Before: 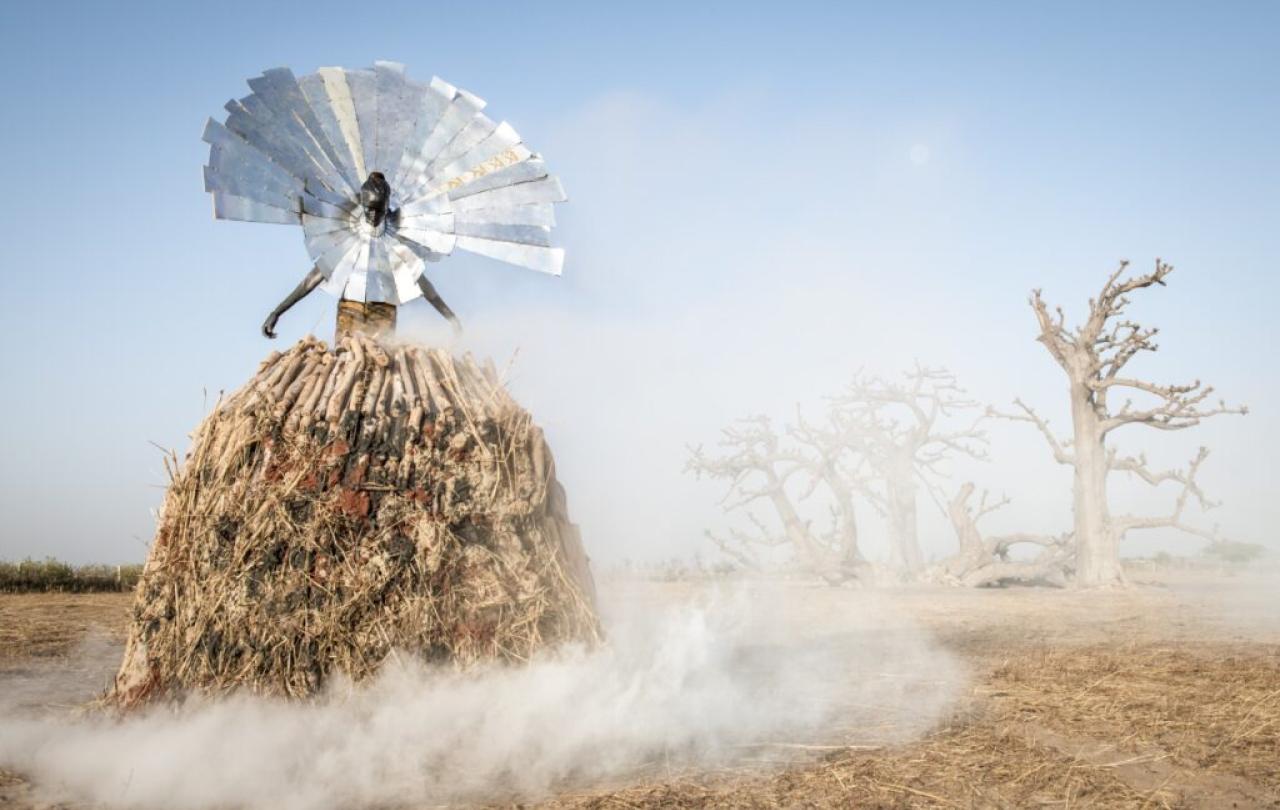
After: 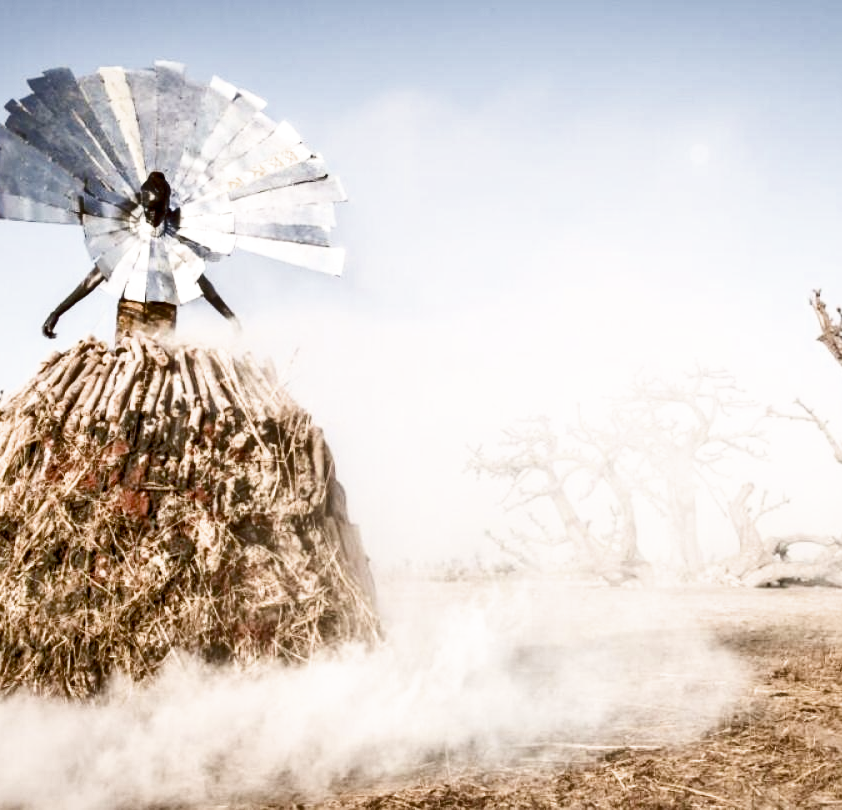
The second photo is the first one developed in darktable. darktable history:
shadows and highlights: radius 101.79, shadows 50.8, highlights -64.81, soften with gaussian
tone equalizer: edges refinement/feathering 500, mask exposure compensation -1.57 EV, preserve details no
crop: left 17.221%, right 16.965%
color balance rgb: highlights gain › chroma 1.346%, highlights gain › hue 57.21°, global offset › chroma 0.394%, global offset › hue 32.99°, perceptual saturation grading › global saturation -10.898%, perceptual saturation grading › highlights -27.301%, perceptual saturation grading › shadows 21.881%, global vibrance 20%
exposure: black level correction 0, exposure 0.894 EV, compensate exposure bias true, compensate highlight preservation false
filmic rgb: black relative exposure -5 EV, white relative exposure 3.19 EV, hardness 3.42, contrast 1.201, highlights saturation mix -31.25%
